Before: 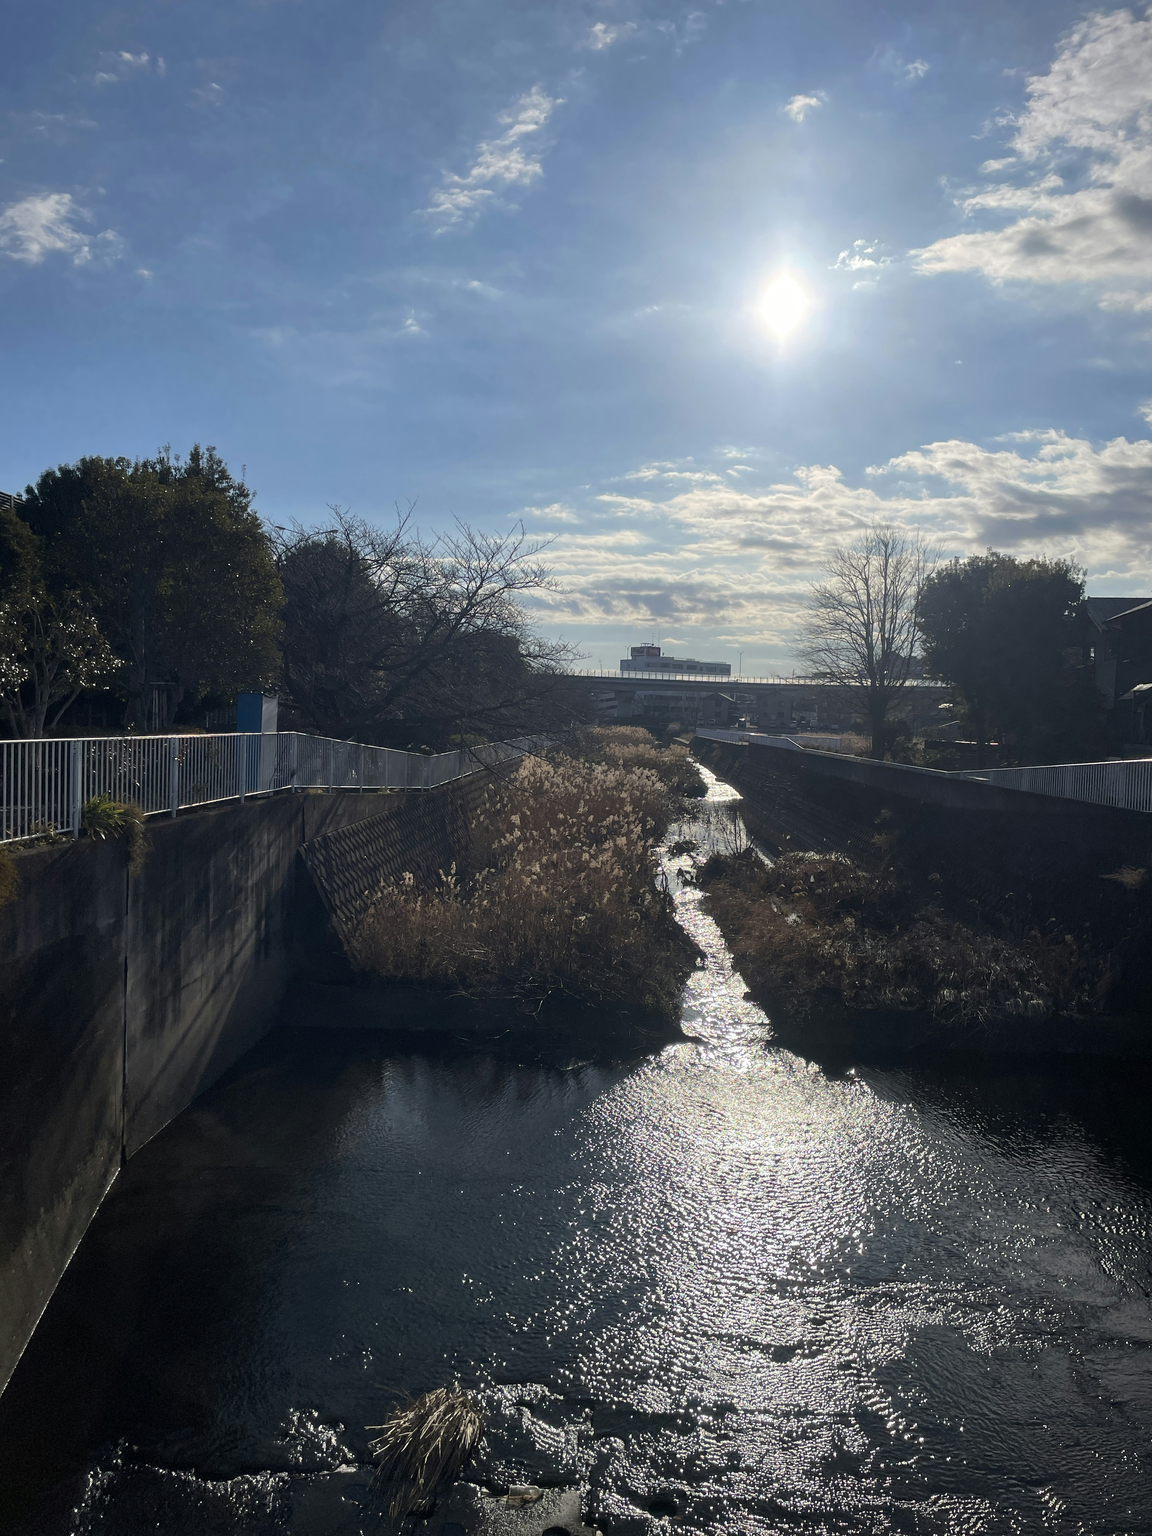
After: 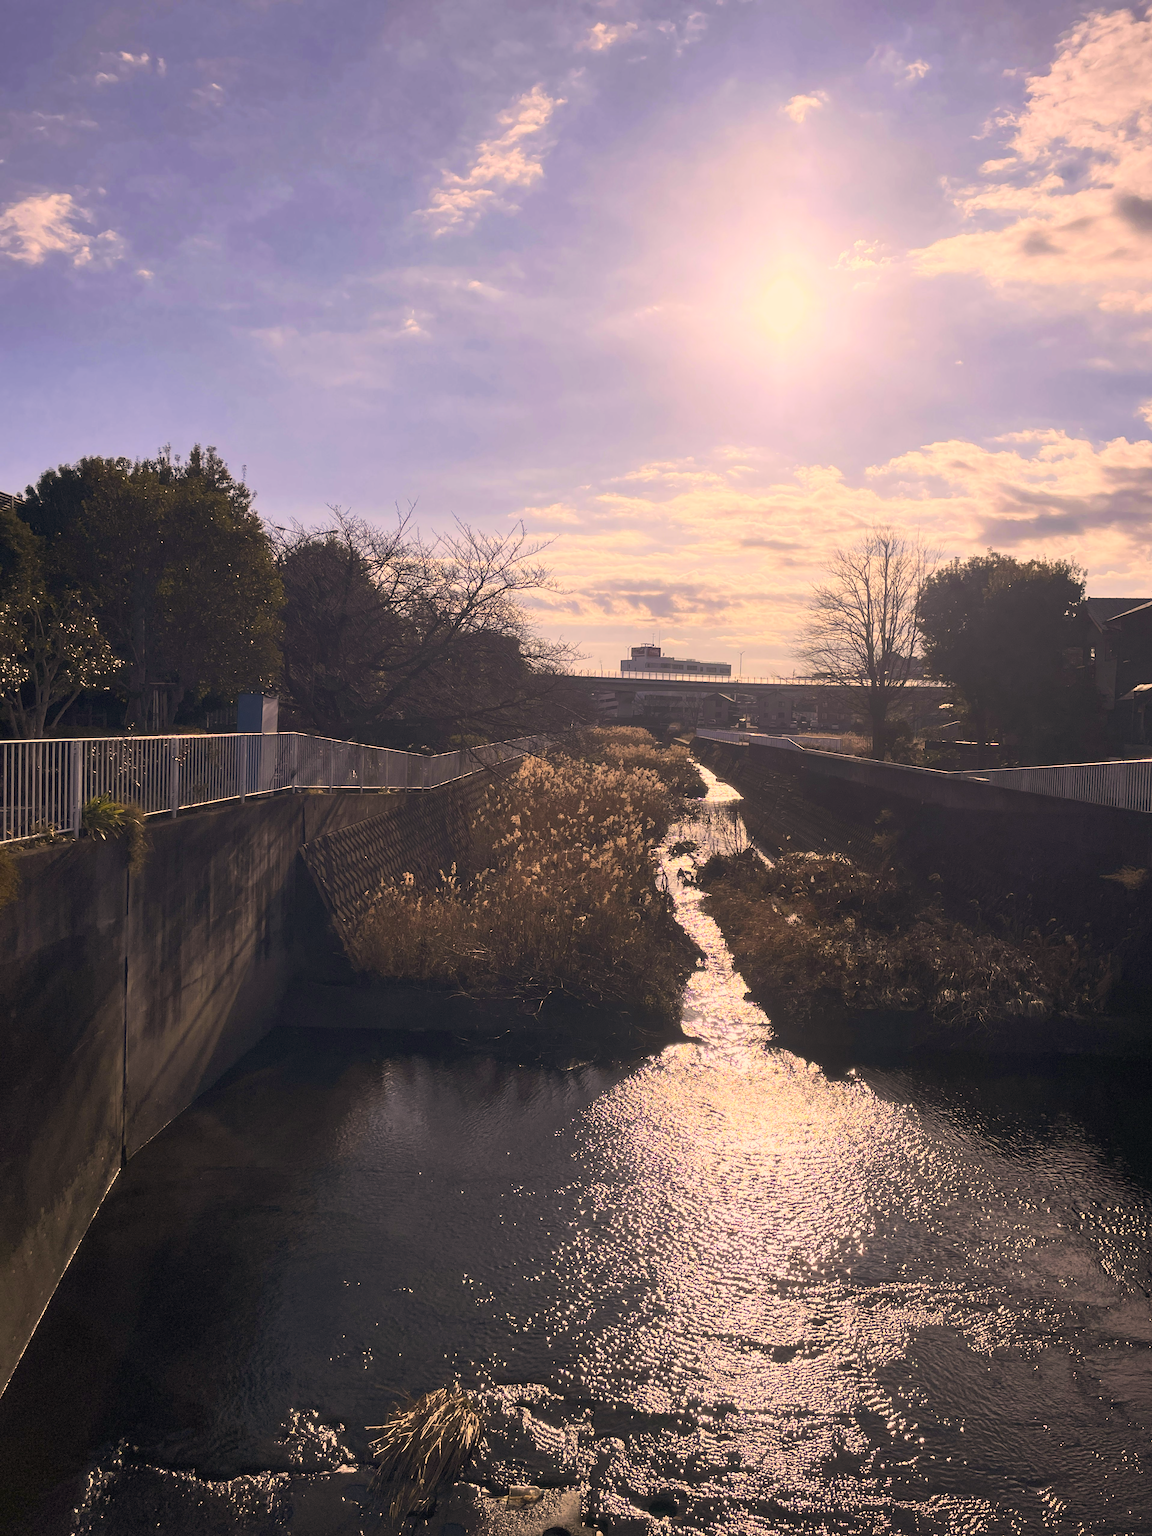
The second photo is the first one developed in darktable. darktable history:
color correction: highlights a* 21.88, highlights b* 22.25
tone curve: curves: ch0 [(0, 0) (0.003, 0.013) (0.011, 0.02) (0.025, 0.037) (0.044, 0.068) (0.069, 0.108) (0.1, 0.138) (0.136, 0.168) (0.177, 0.203) (0.224, 0.241) (0.277, 0.281) (0.335, 0.328) (0.399, 0.382) (0.468, 0.448) (0.543, 0.519) (0.623, 0.603) (0.709, 0.705) (0.801, 0.808) (0.898, 0.903) (1, 1)], preserve colors none
contrast brightness saturation: contrast 0.2, brightness 0.16, saturation 0.22
